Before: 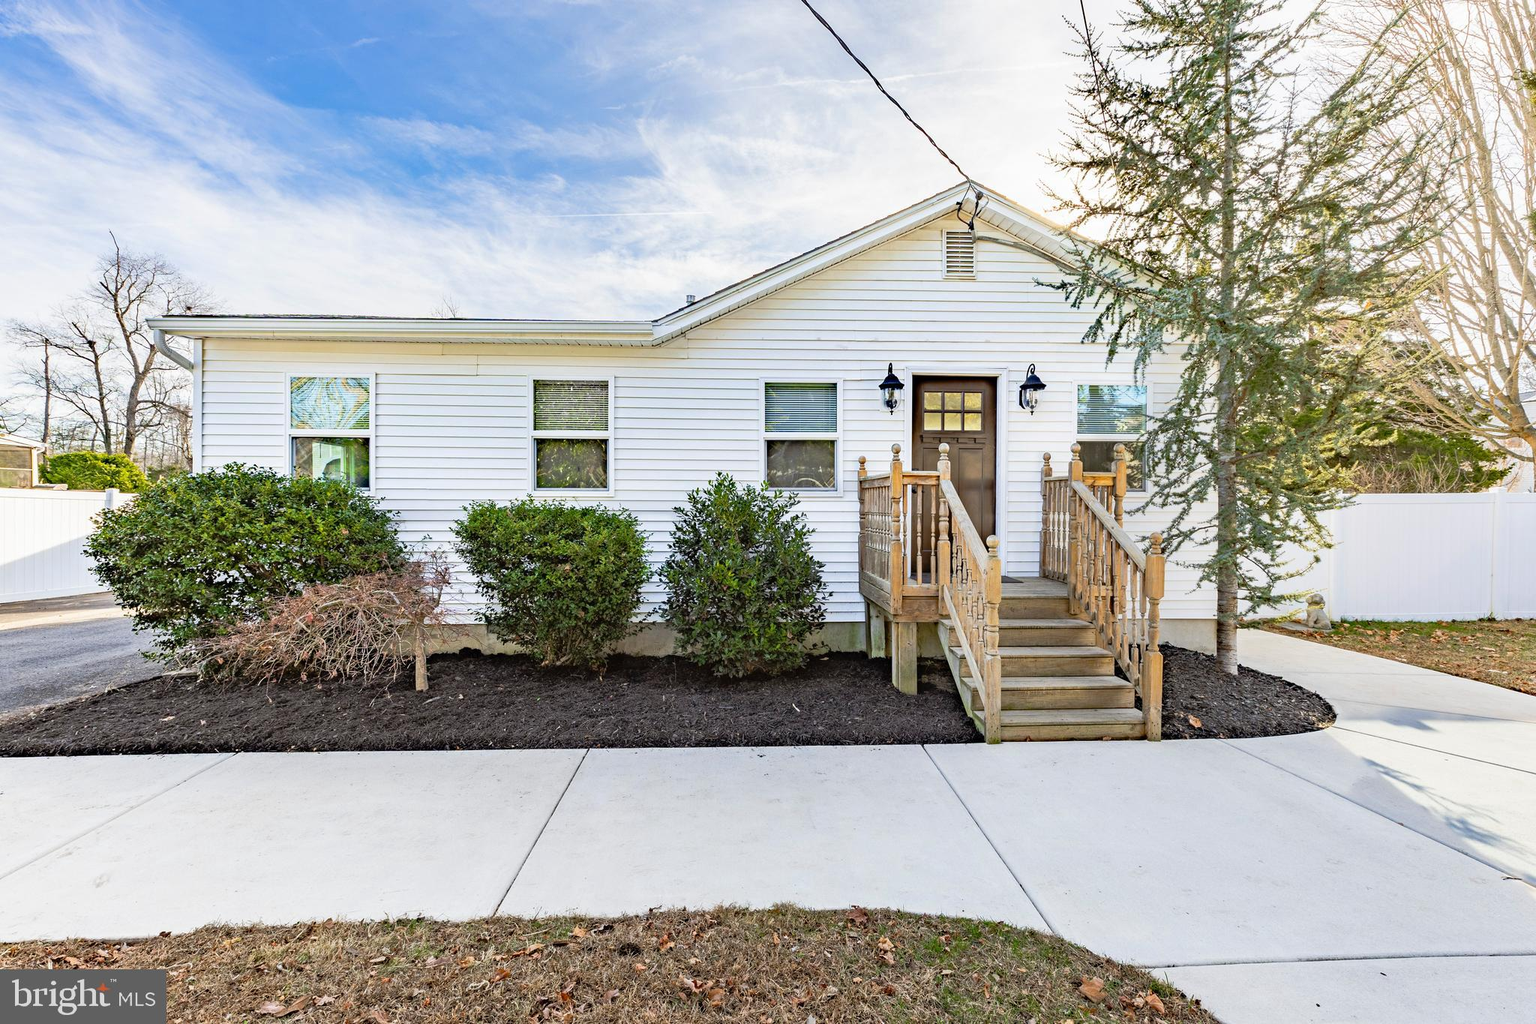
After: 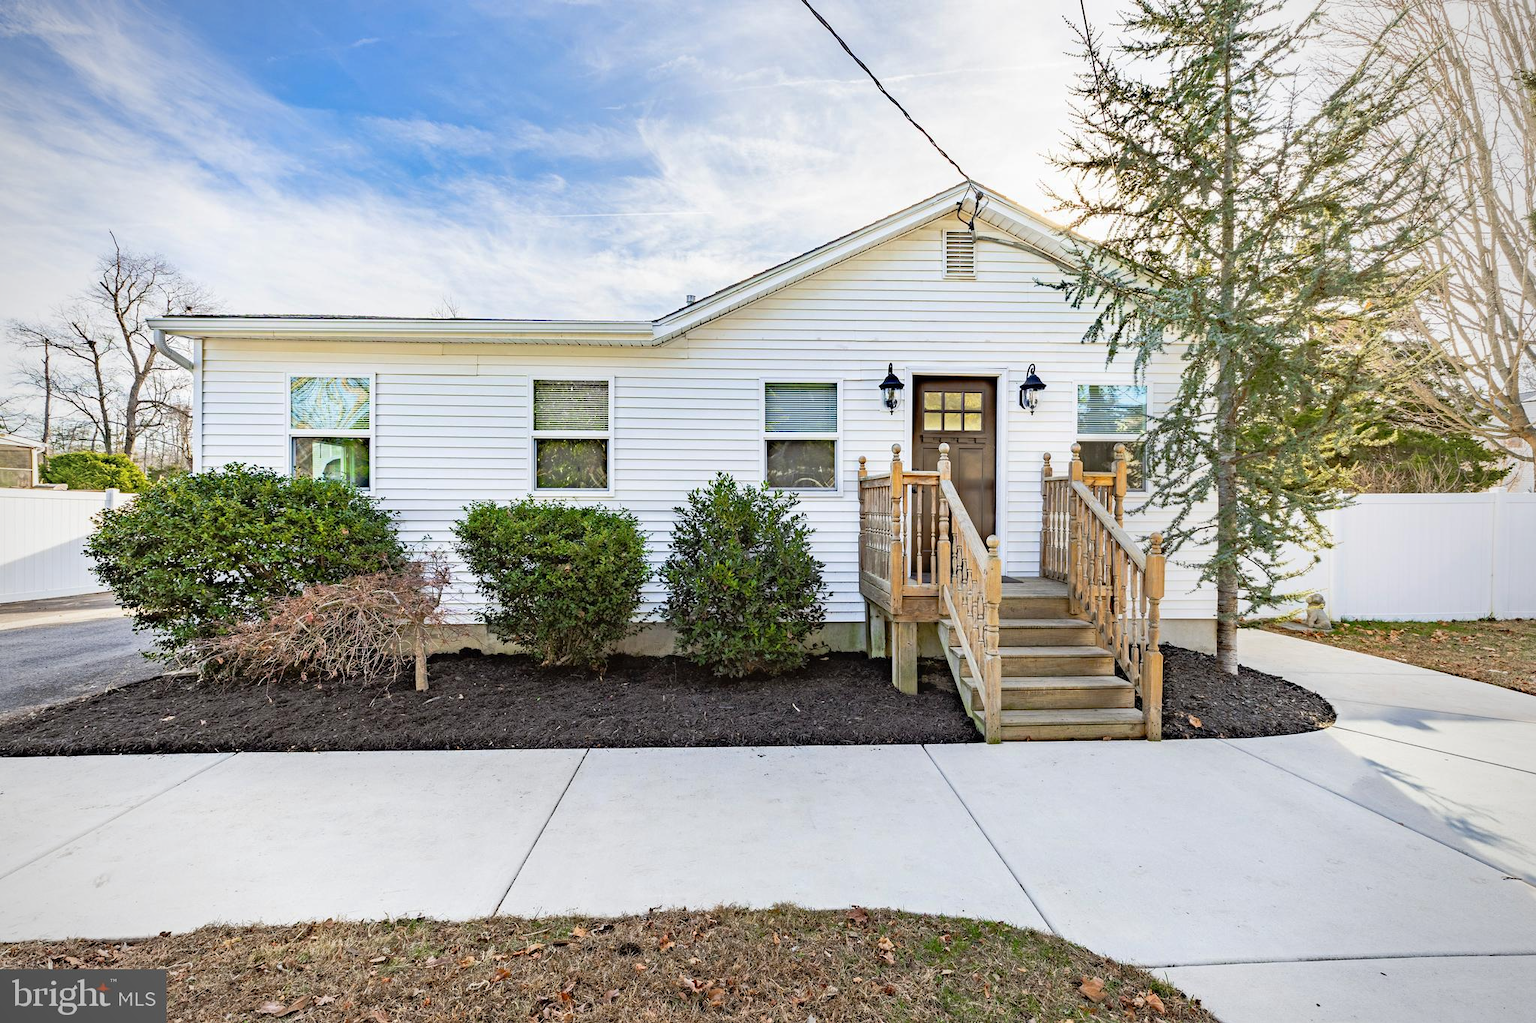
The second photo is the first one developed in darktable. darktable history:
exposure: exposure -0.01 EV, compensate highlight preservation false
vignetting: fall-off radius 60.92%
